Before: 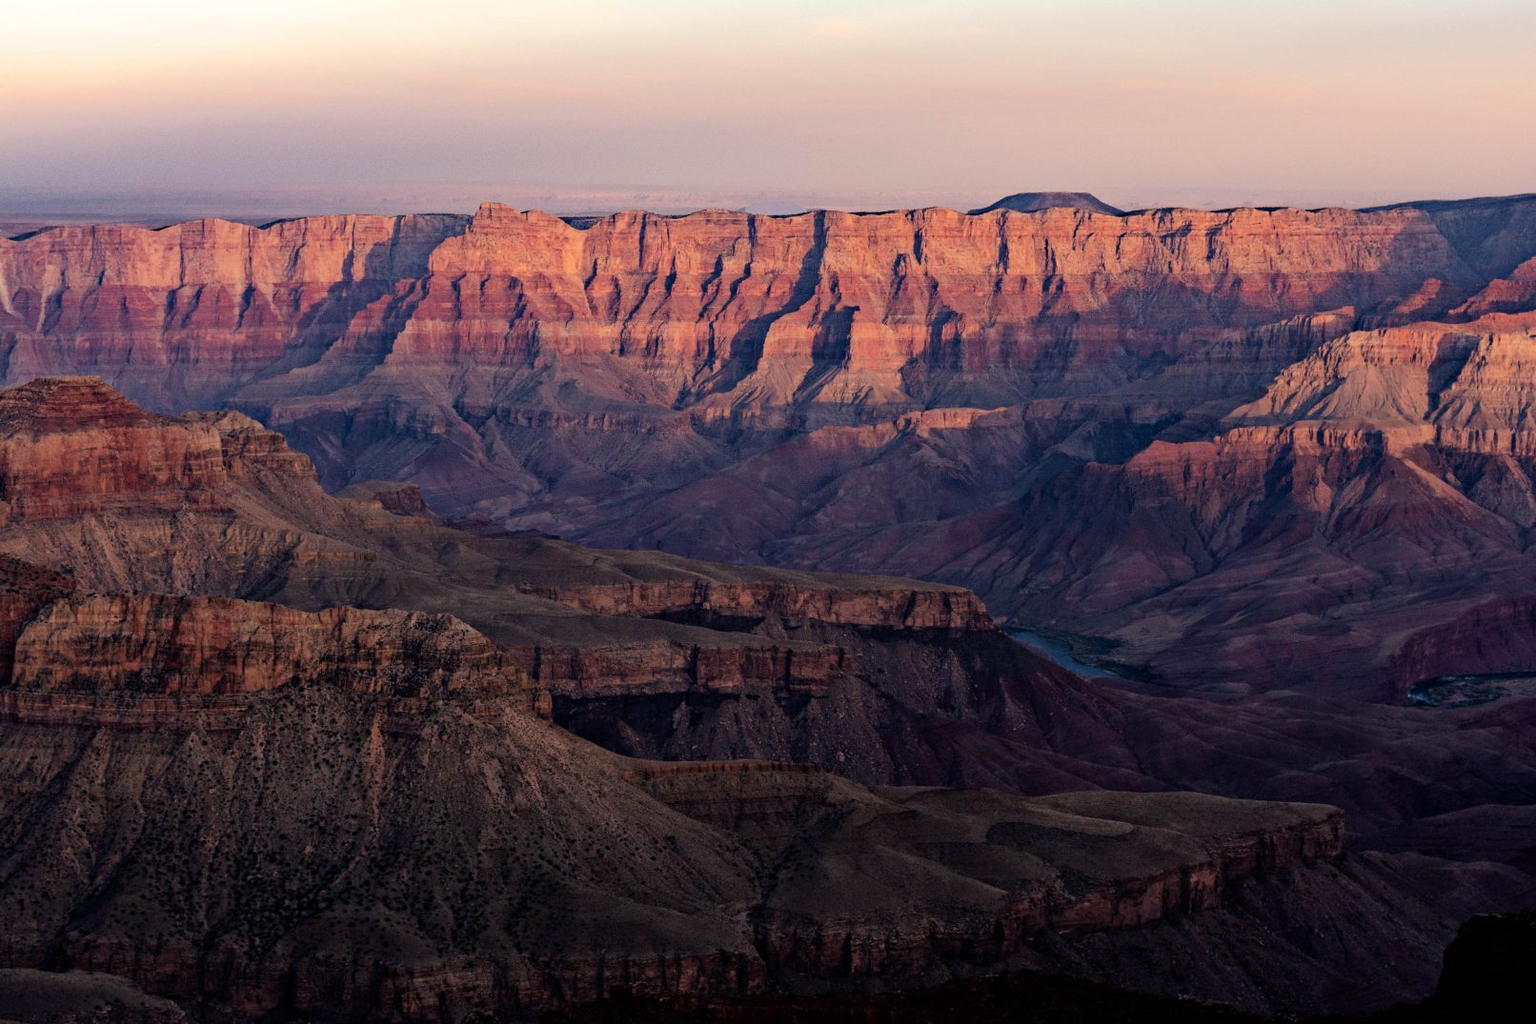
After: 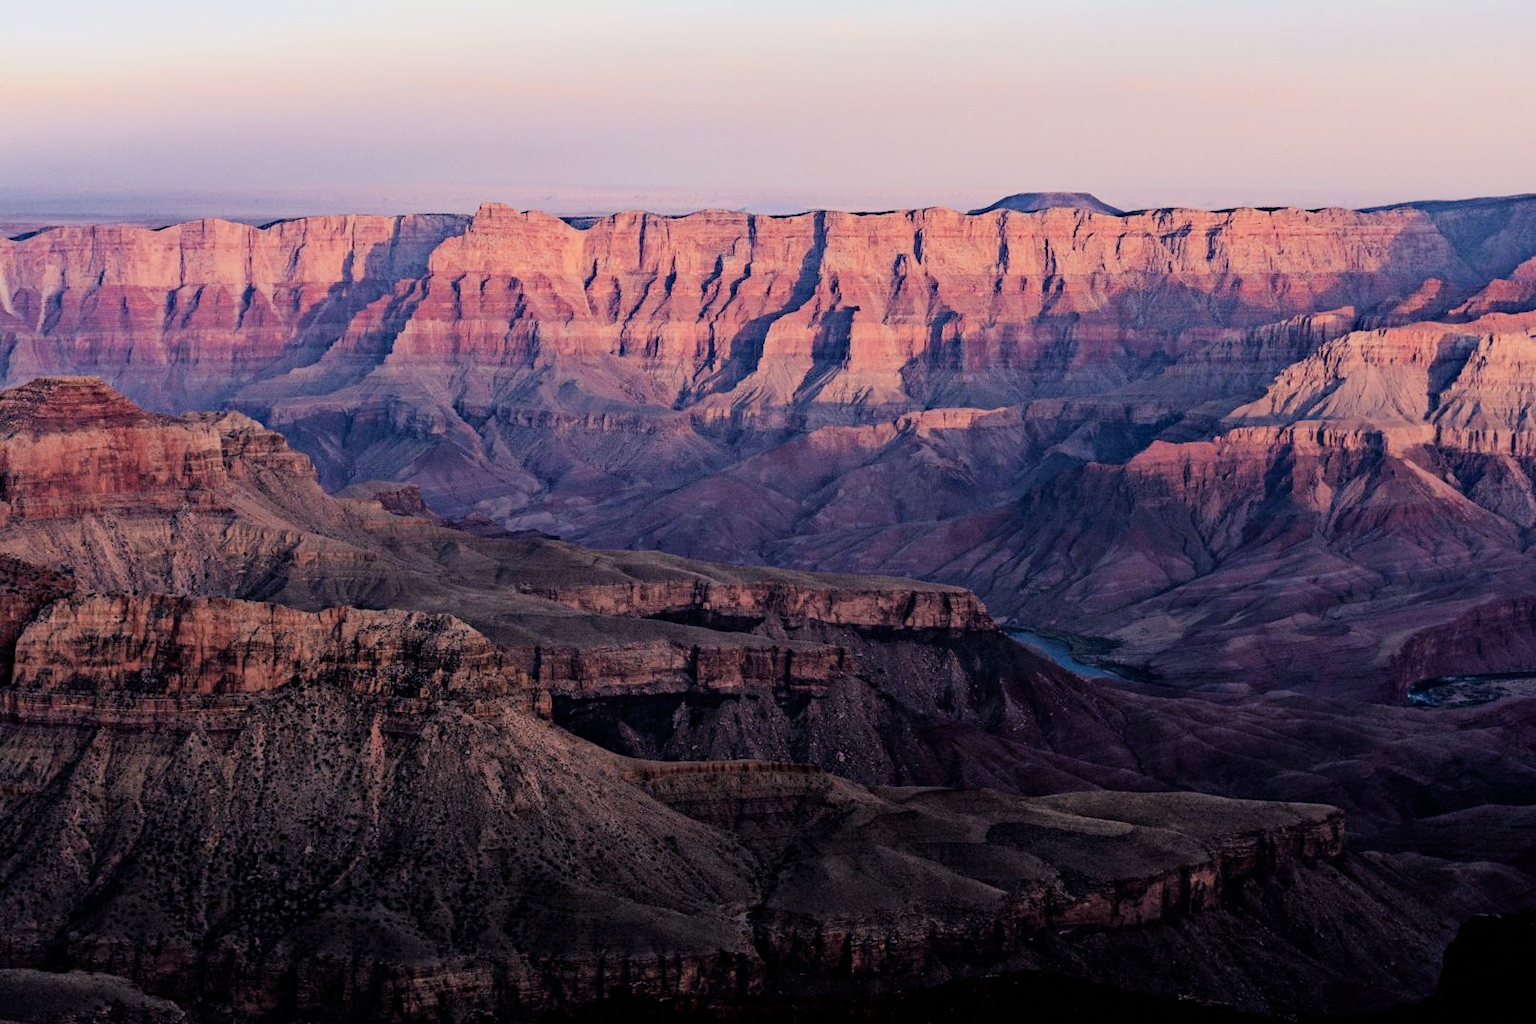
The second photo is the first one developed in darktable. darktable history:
filmic rgb: black relative exposure -7.65 EV, white relative exposure 4.56 EV, hardness 3.61
exposure: black level correction 0, exposure 0.7 EV, compensate exposure bias true, compensate highlight preservation false
color calibration: illuminant as shot in camera, x 0.358, y 0.373, temperature 4628.91 K
